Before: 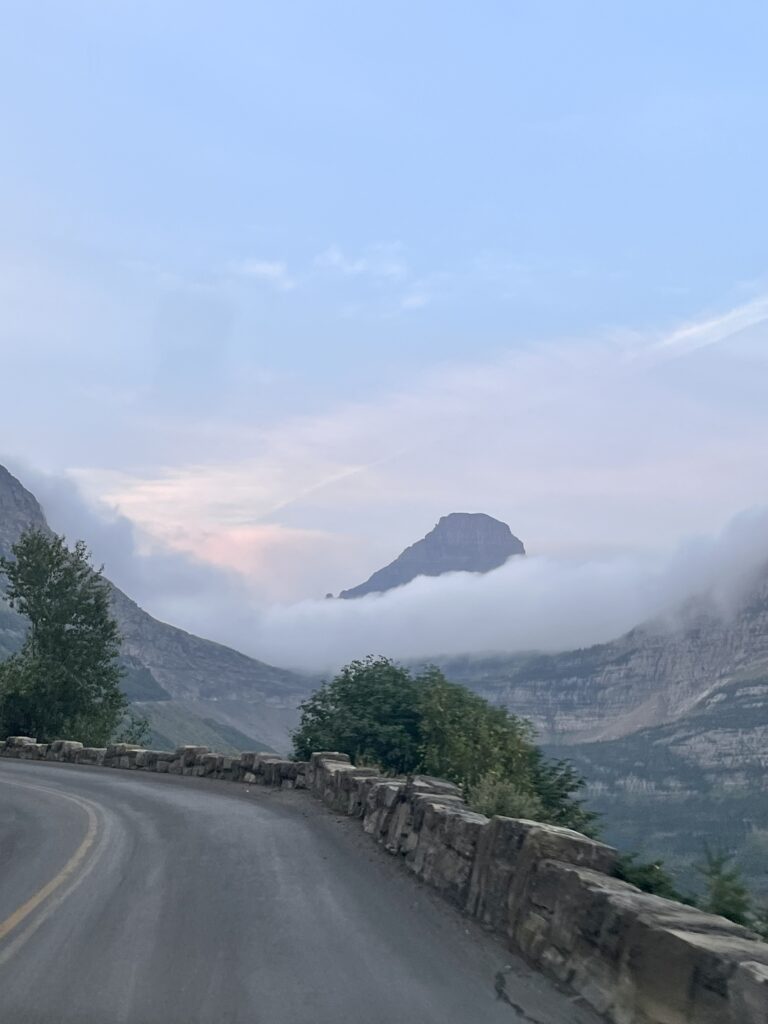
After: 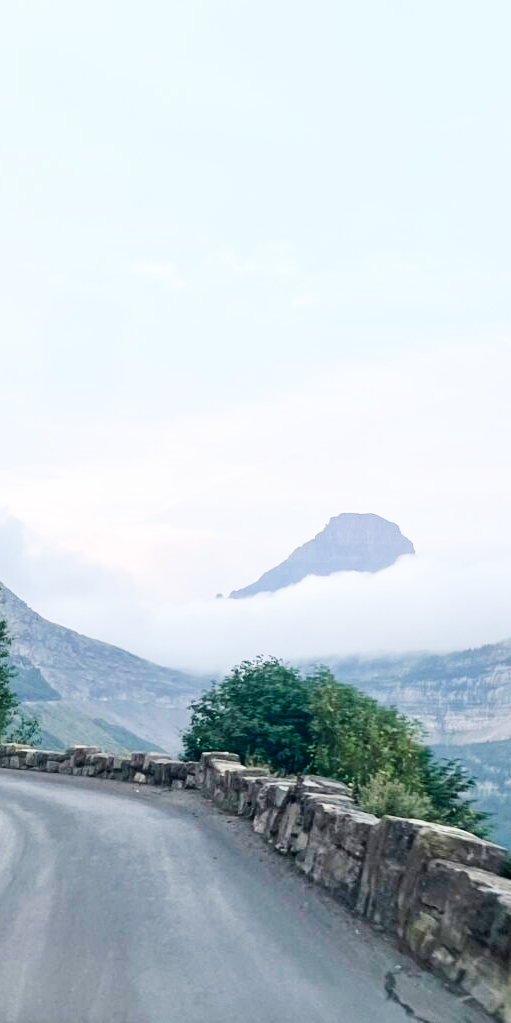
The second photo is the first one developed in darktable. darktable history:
base curve: curves: ch0 [(0, 0.003) (0.001, 0.002) (0.006, 0.004) (0.02, 0.022) (0.048, 0.086) (0.094, 0.234) (0.162, 0.431) (0.258, 0.629) (0.385, 0.8) (0.548, 0.918) (0.751, 0.988) (1, 1)], preserve colors none
crop and rotate: left 14.385%, right 18.948%
